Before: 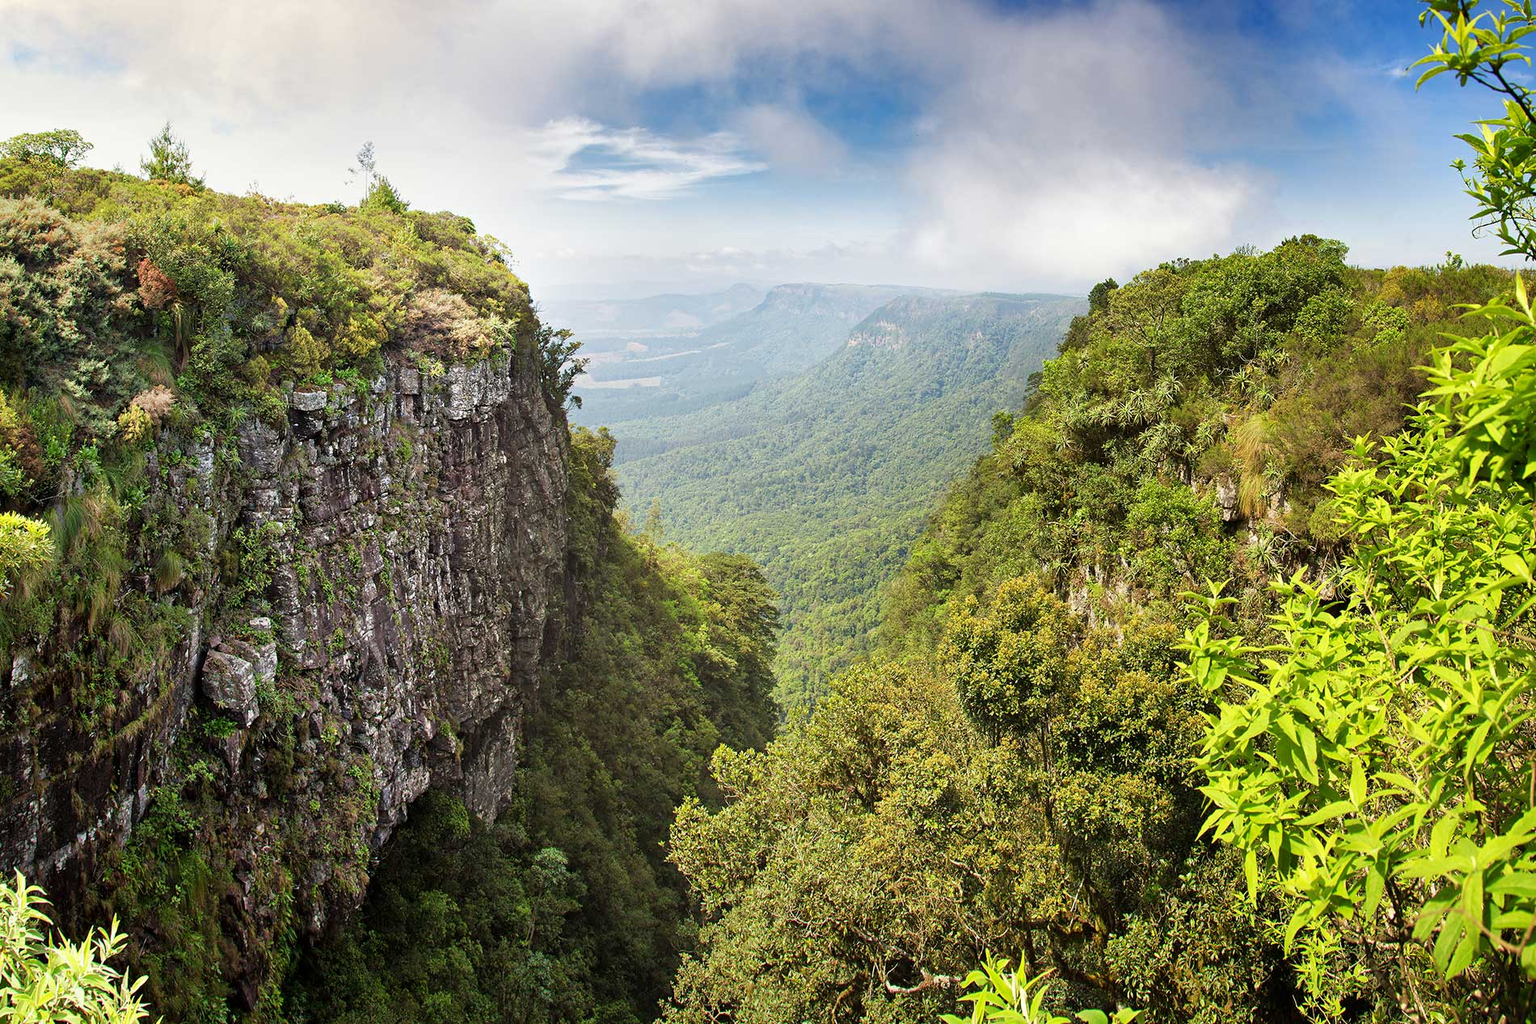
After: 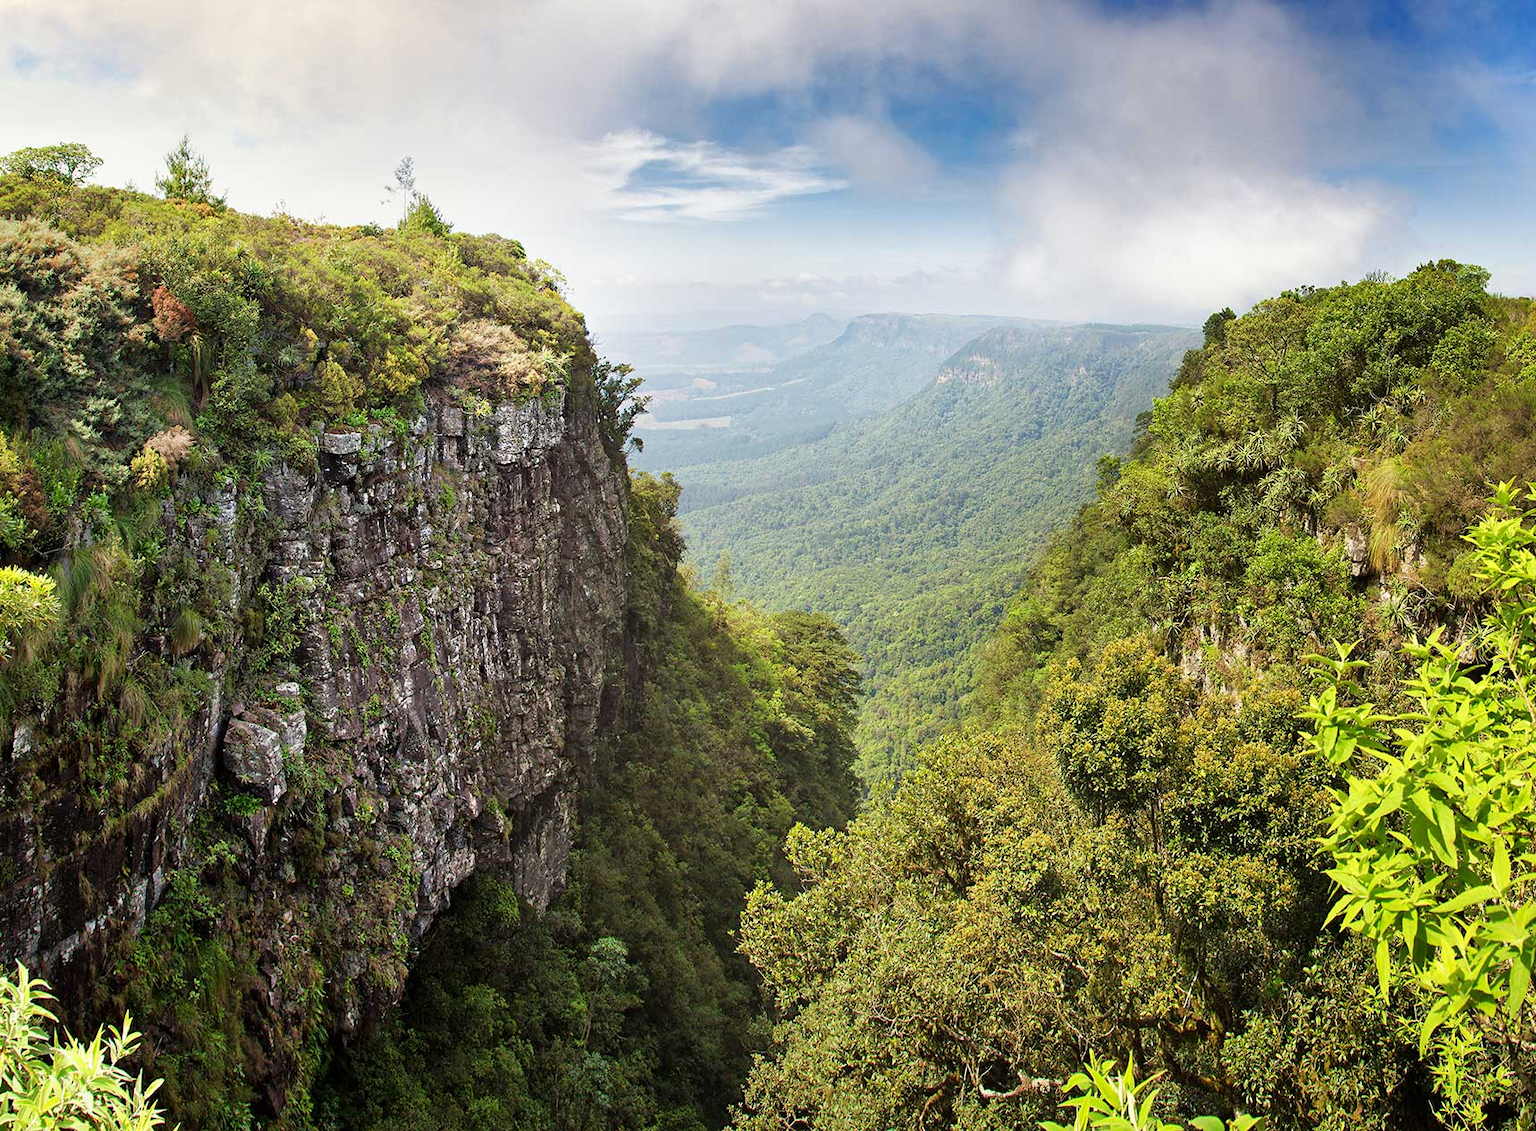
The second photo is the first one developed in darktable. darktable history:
crop: right 9.499%, bottom 0.038%
